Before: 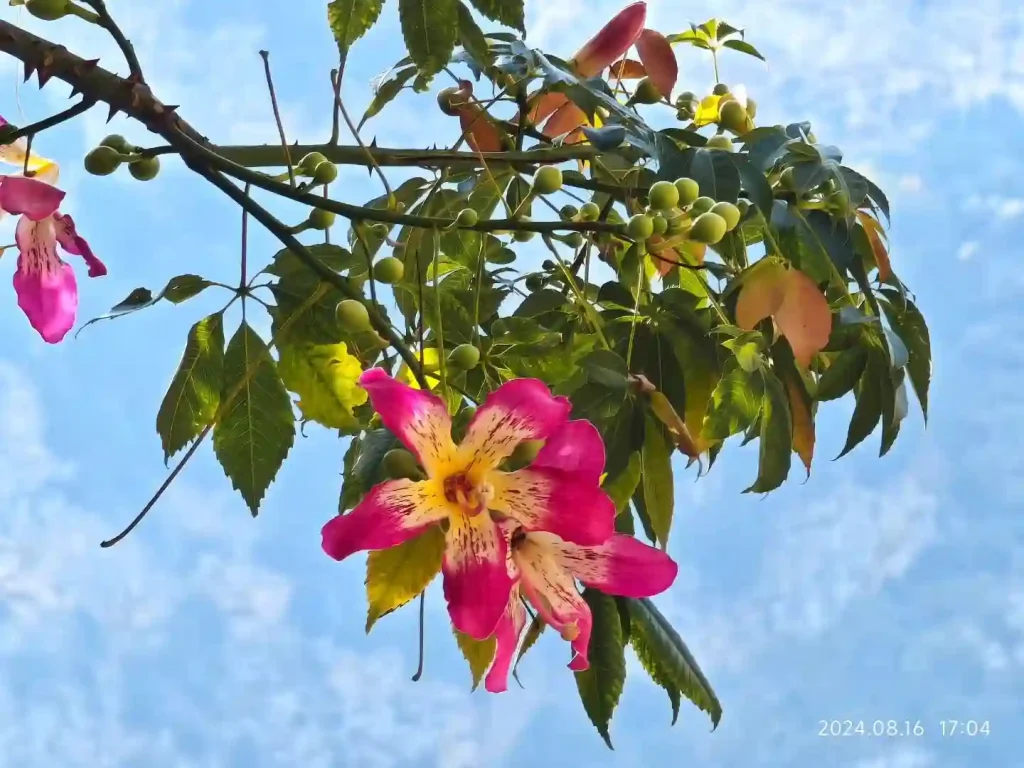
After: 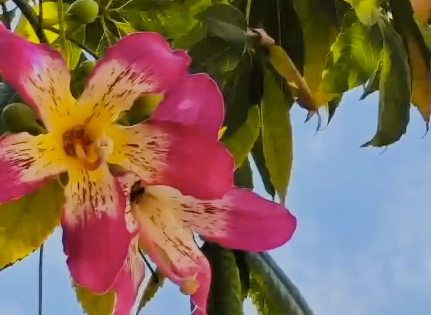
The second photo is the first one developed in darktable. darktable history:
filmic rgb: black relative exposure -9.22 EV, white relative exposure 6.77 EV, hardness 3.07, contrast 1.05
color contrast: green-magenta contrast 0.85, blue-yellow contrast 1.25, unbound 0
crop: left 37.221%, top 45.169%, right 20.63%, bottom 13.777%
